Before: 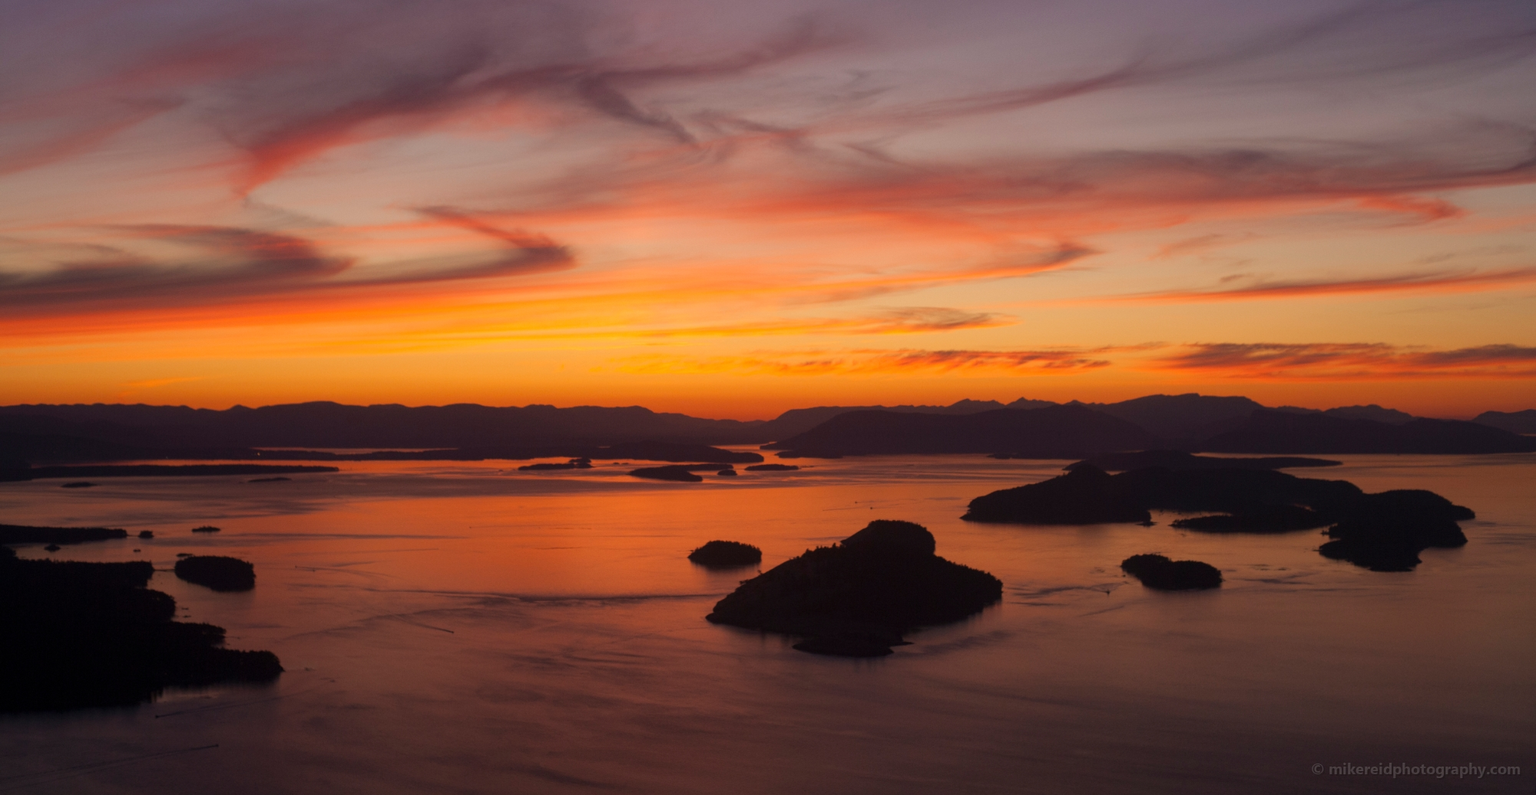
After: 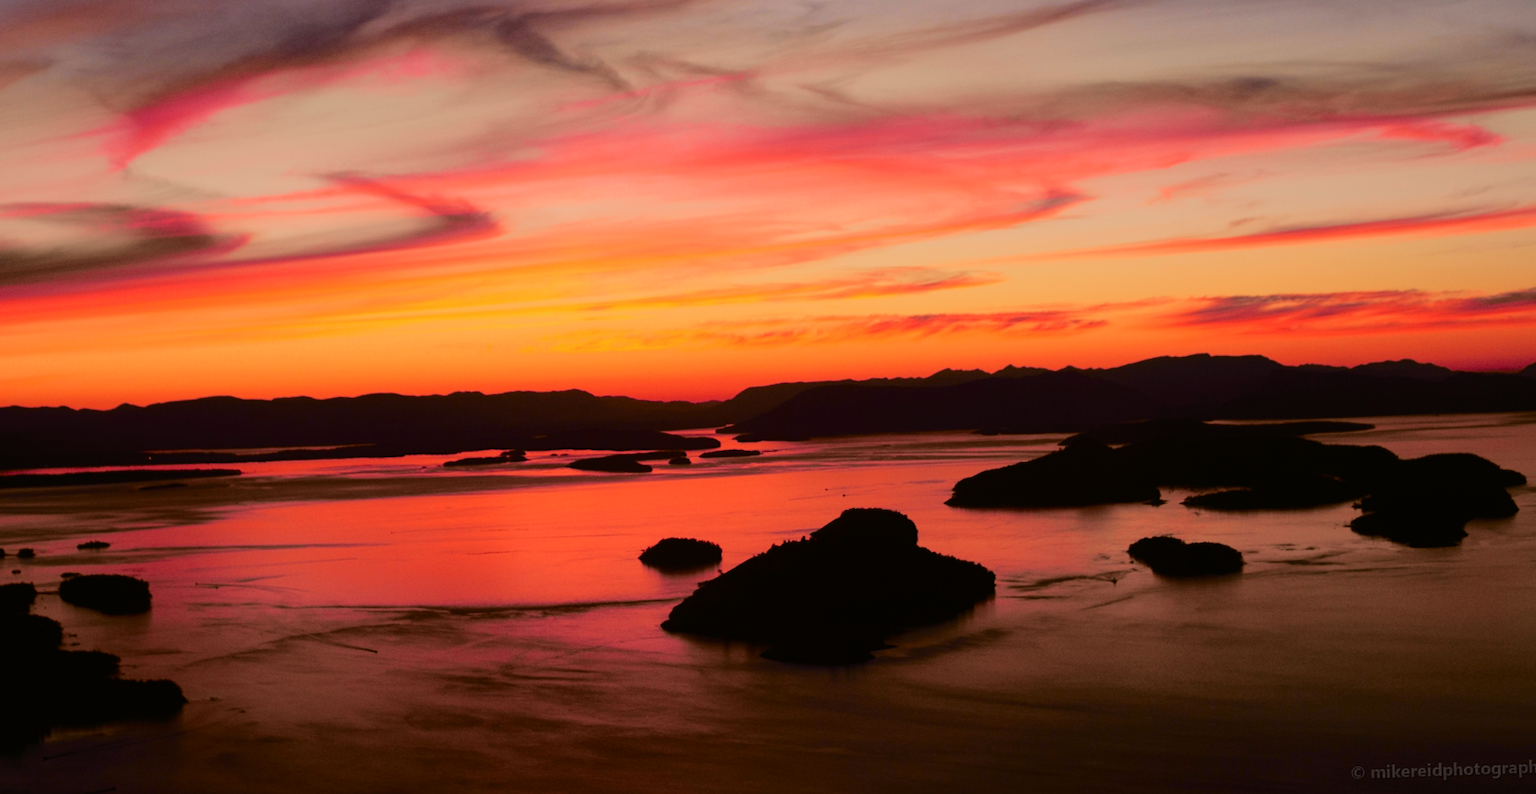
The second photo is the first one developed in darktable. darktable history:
crop and rotate: angle 1.96°, left 5.673%, top 5.673%
tone curve: curves: ch0 [(0, 0.006) (0.184, 0.117) (0.405, 0.46) (0.456, 0.528) (0.634, 0.728) (0.877, 0.89) (0.984, 0.935)]; ch1 [(0, 0) (0.443, 0.43) (0.492, 0.489) (0.566, 0.579) (0.595, 0.625) (0.608, 0.667) (0.65, 0.729) (1, 1)]; ch2 [(0, 0) (0.33, 0.301) (0.421, 0.443) (0.447, 0.489) (0.495, 0.505) (0.537, 0.583) (0.586, 0.591) (0.663, 0.686) (1, 1)], color space Lab, independent channels, preserve colors none
filmic rgb: black relative exposure -7.48 EV, white relative exposure 4.83 EV, hardness 3.4, color science v6 (2022)
